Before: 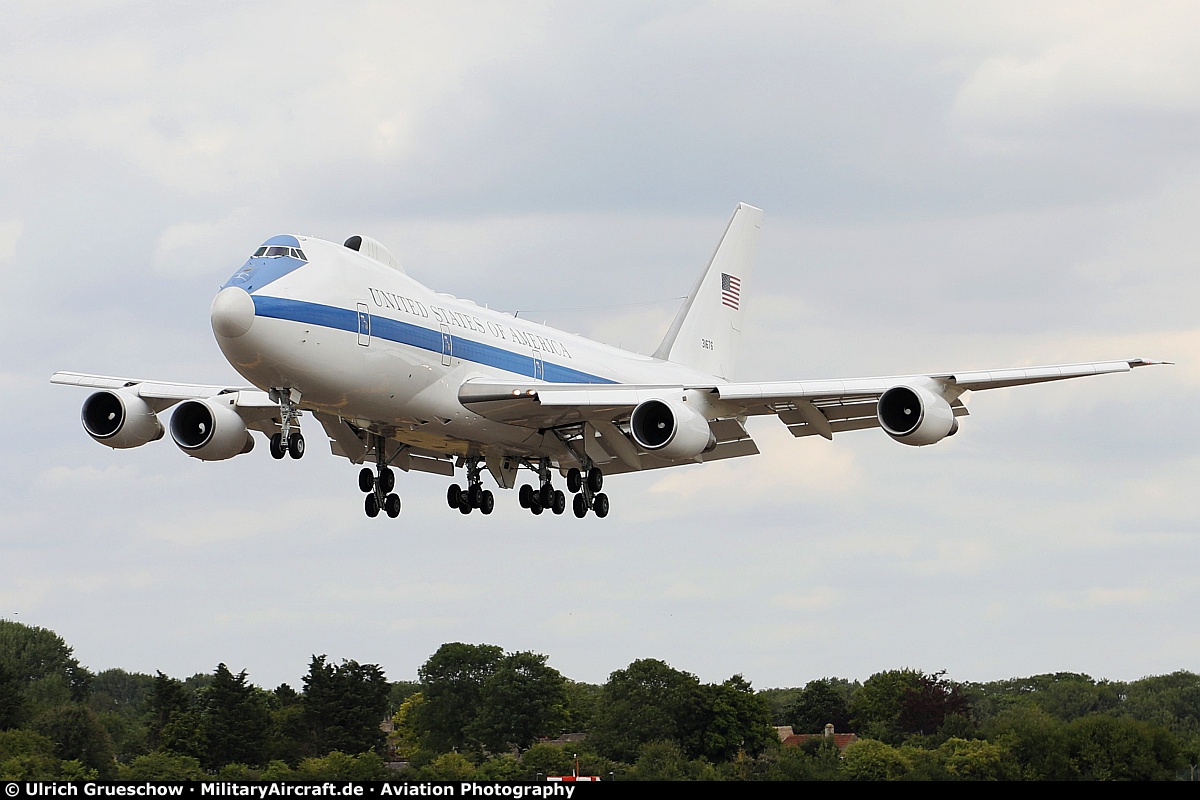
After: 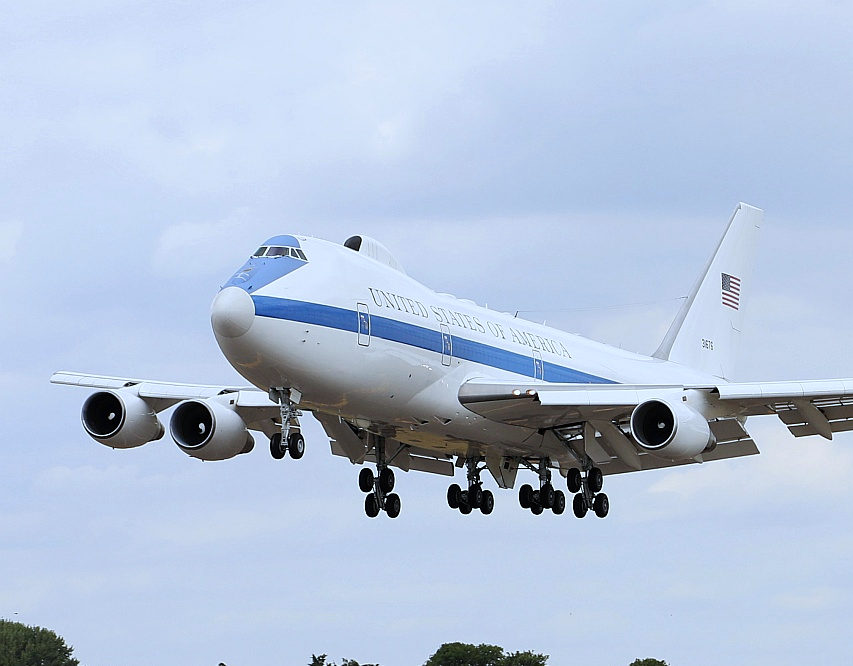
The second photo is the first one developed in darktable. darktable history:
crop: right 28.885%, bottom 16.626%
white balance: red 0.931, blue 1.11
